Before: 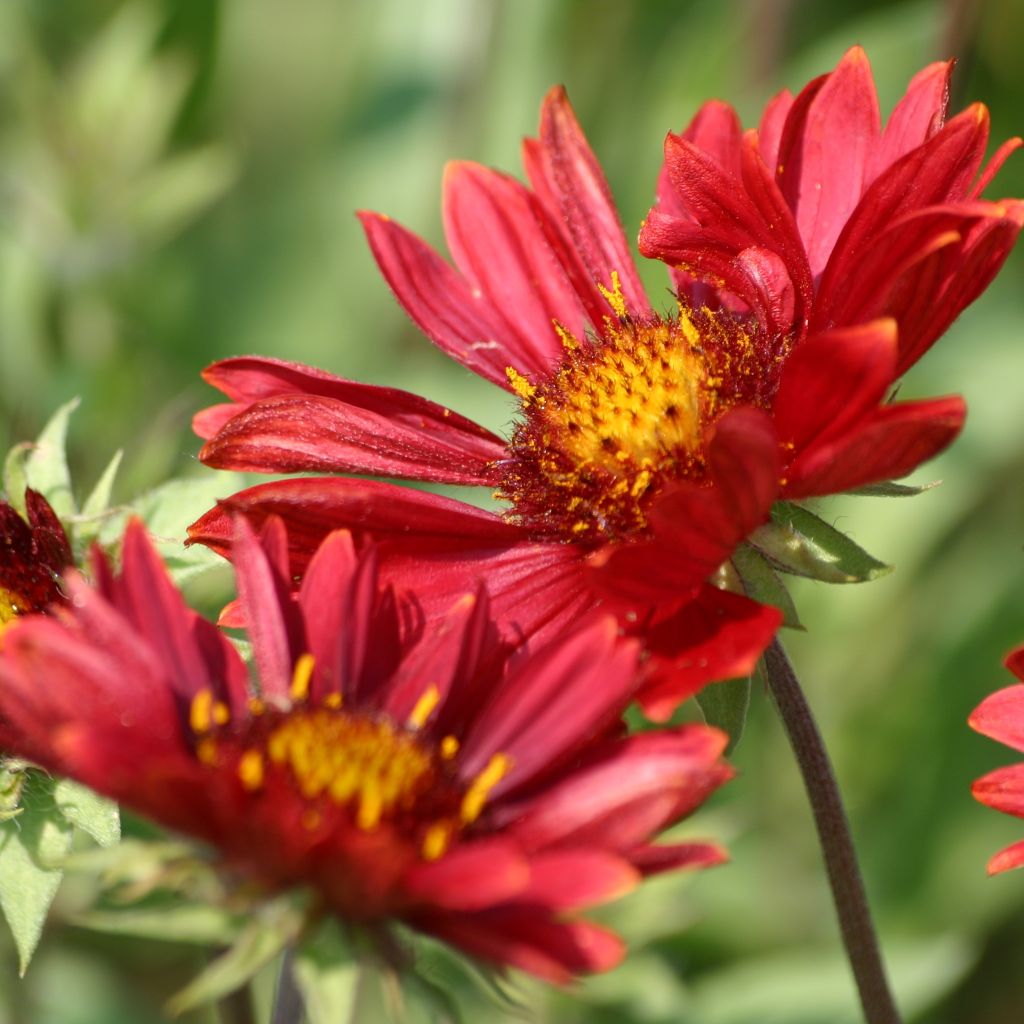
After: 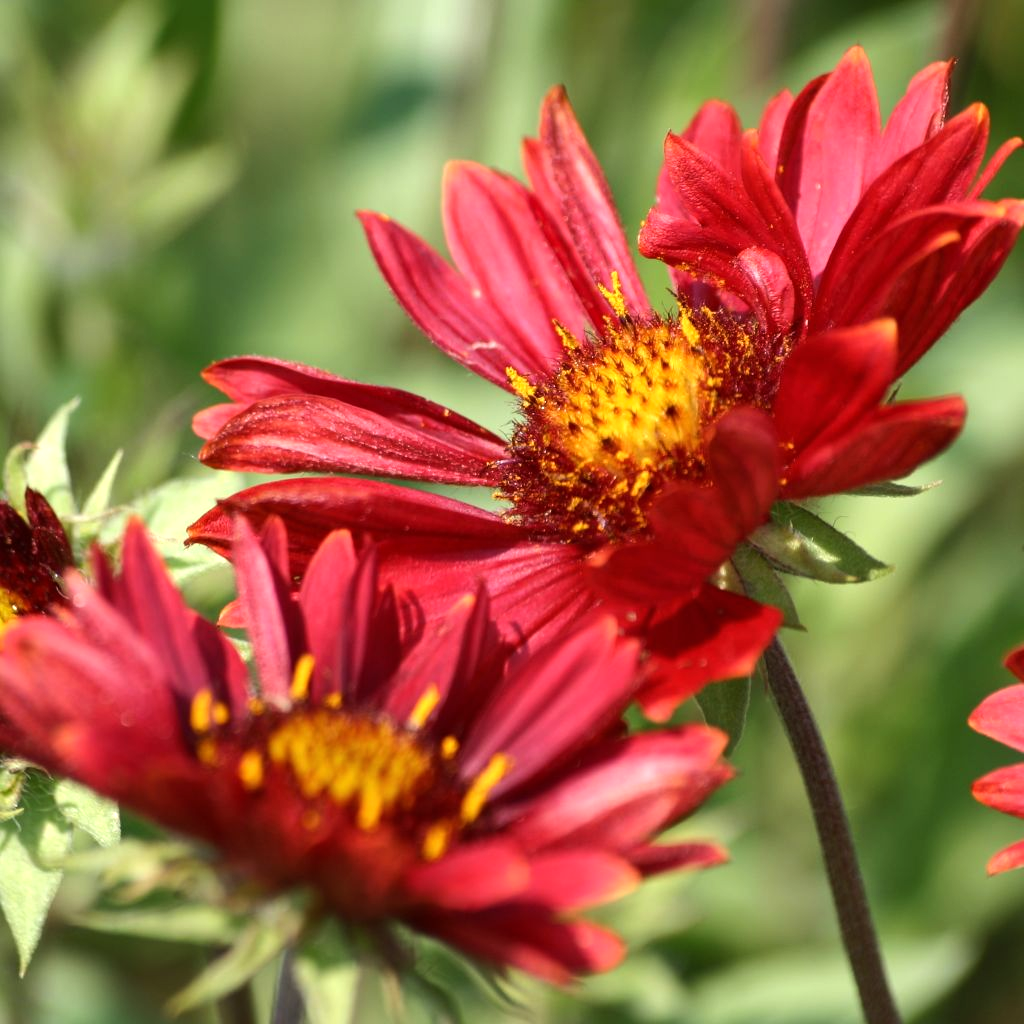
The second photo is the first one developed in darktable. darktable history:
exposure: exposure 0 EV, compensate highlight preservation false
tone equalizer: -8 EV -0.417 EV, -7 EV -0.389 EV, -6 EV -0.333 EV, -5 EV -0.222 EV, -3 EV 0.222 EV, -2 EV 0.333 EV, -1 EV 0.389 EV, +0 EV 0.417 EV, edges refinement/feathering 500, mask exposure compensation -1.57 EV, preserve details no
shadows and highlights: highlights color adjustment 0%, soften with gaussian
